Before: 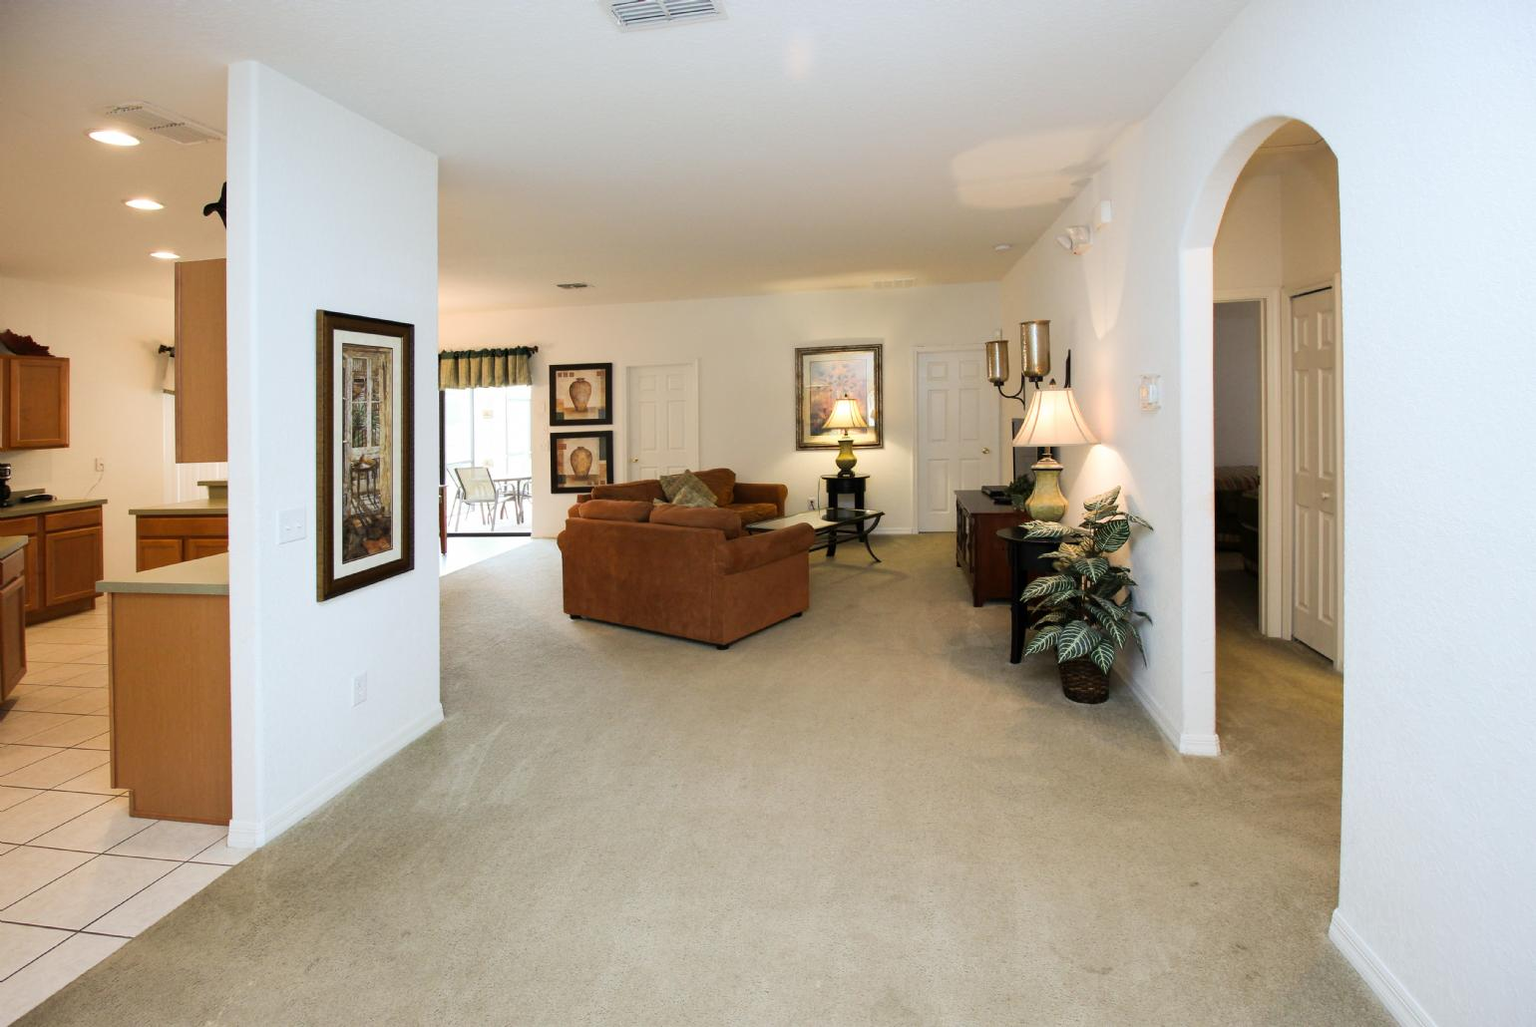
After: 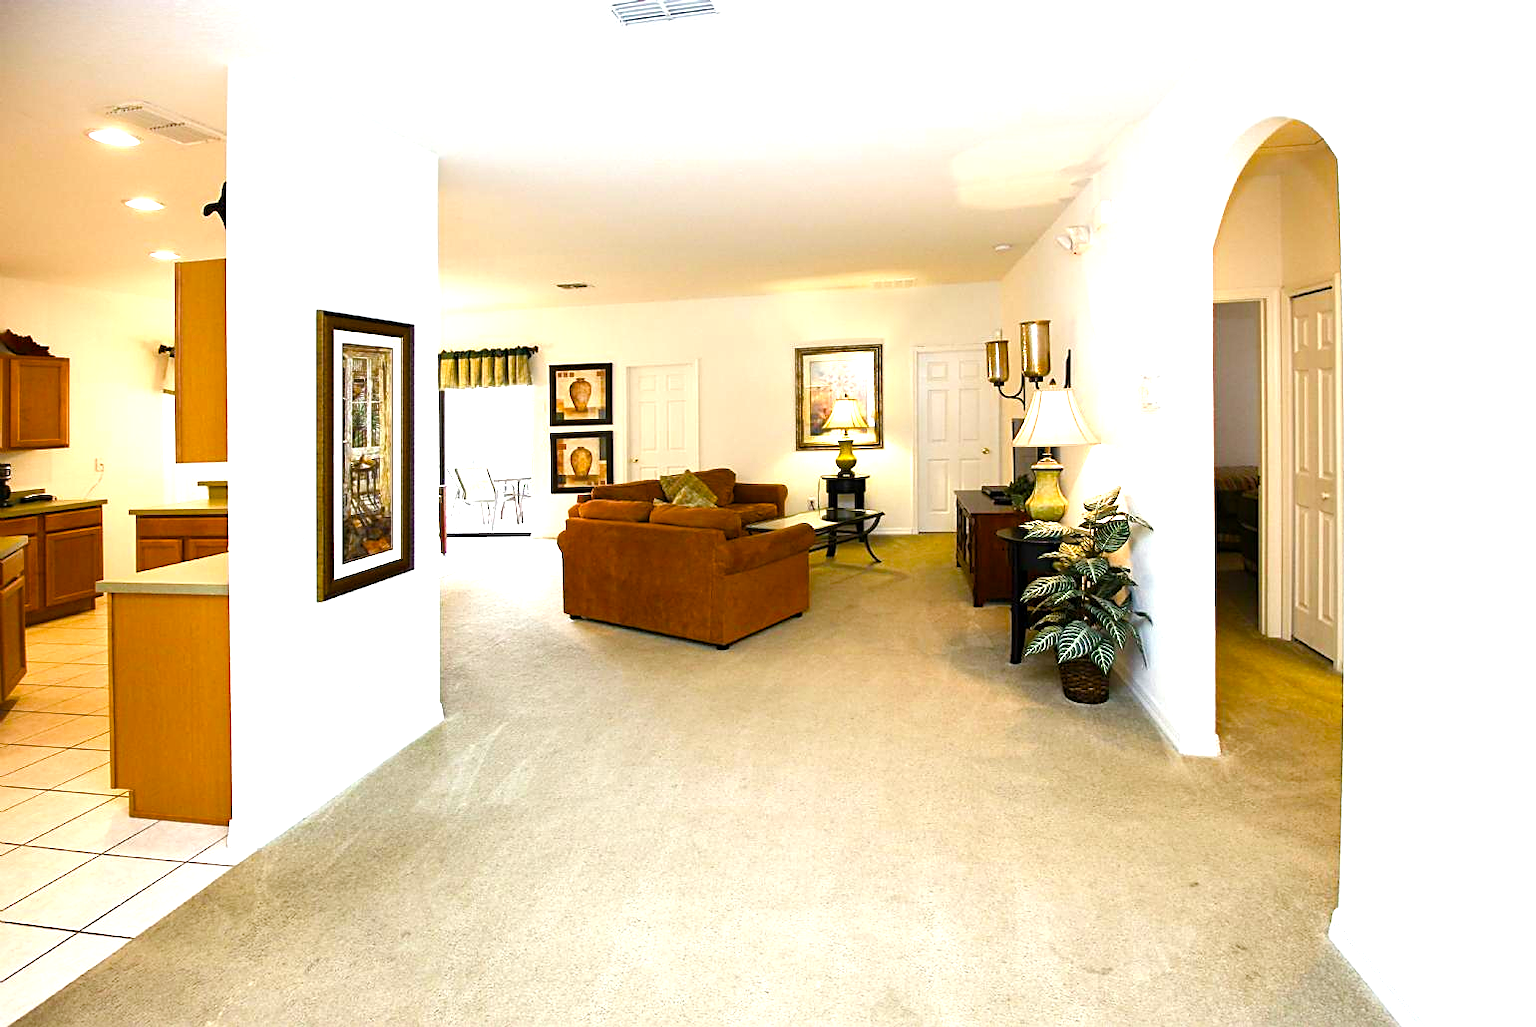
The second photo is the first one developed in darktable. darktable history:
sharpen: on, module defaults
color balance rgb: linear chroma grading › global chroma 9.624%, perceptual saturation grading › global saturation 45.02%, perceptual saturation grading › highlights -50.09%, perceptual saturation grading › shadows 30.352%, perceptual brilliance grading › global brilliance 29.884%
